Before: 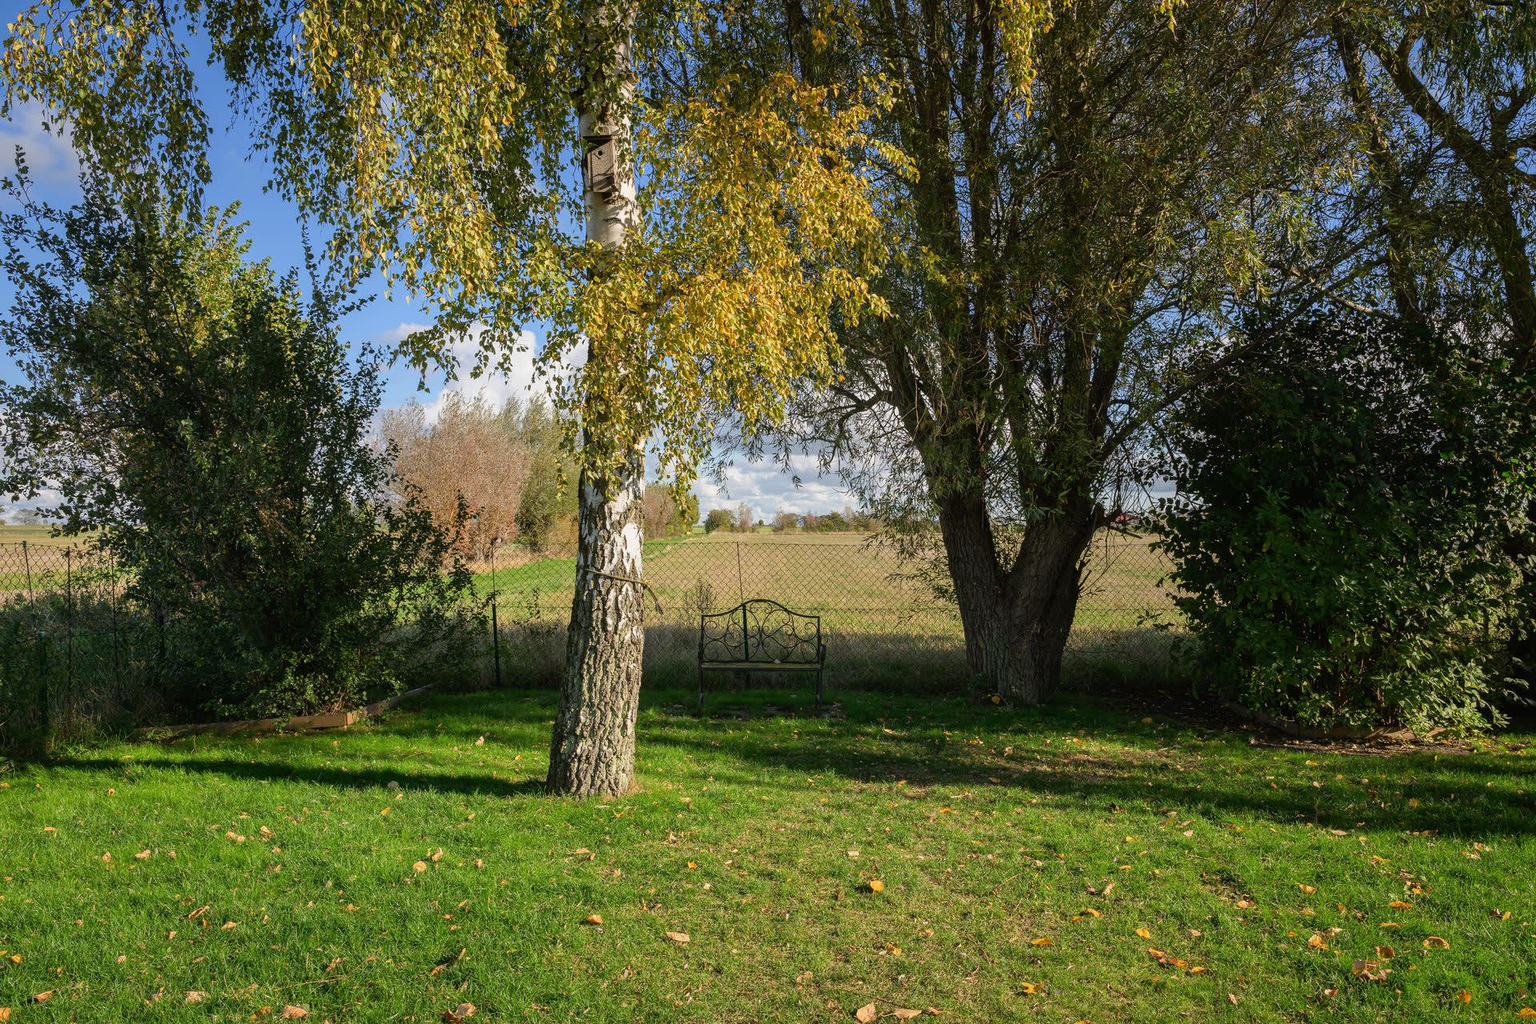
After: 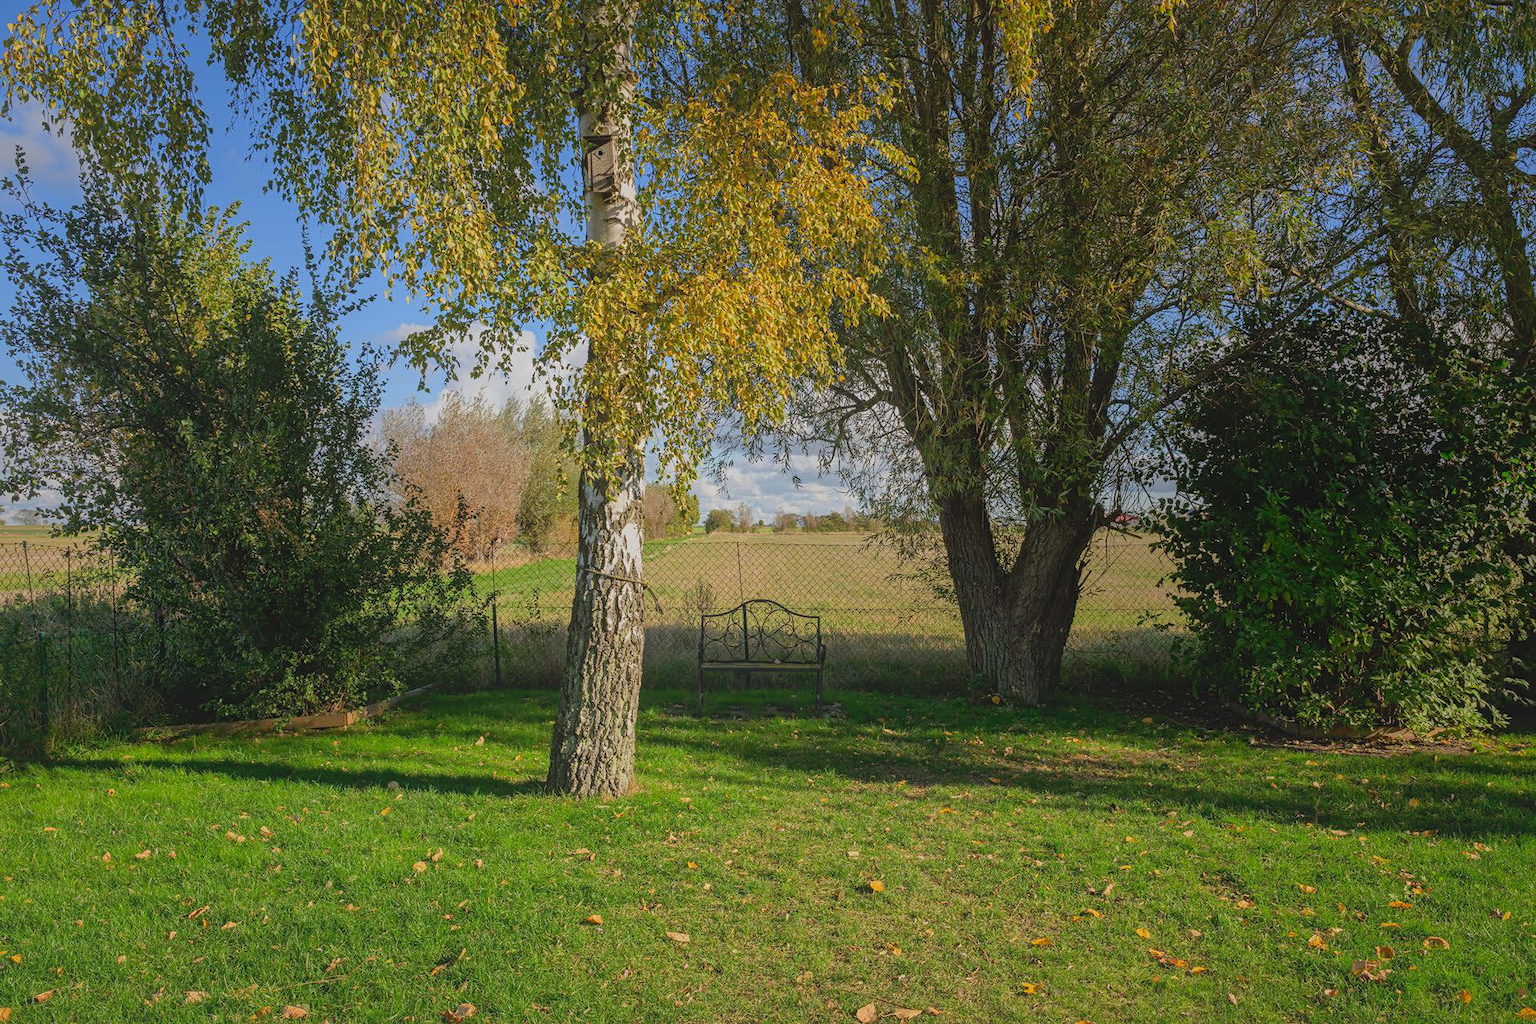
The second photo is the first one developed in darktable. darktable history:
contrast equalizer: octaves 7, y [[0.439, 0.44, 0.442, 0.457, 0.493, 0.498], [0.5 ×6], [0.5 ×6], [0 ×6], [0 ×6]]
shadows and highlights: on, module defaults
